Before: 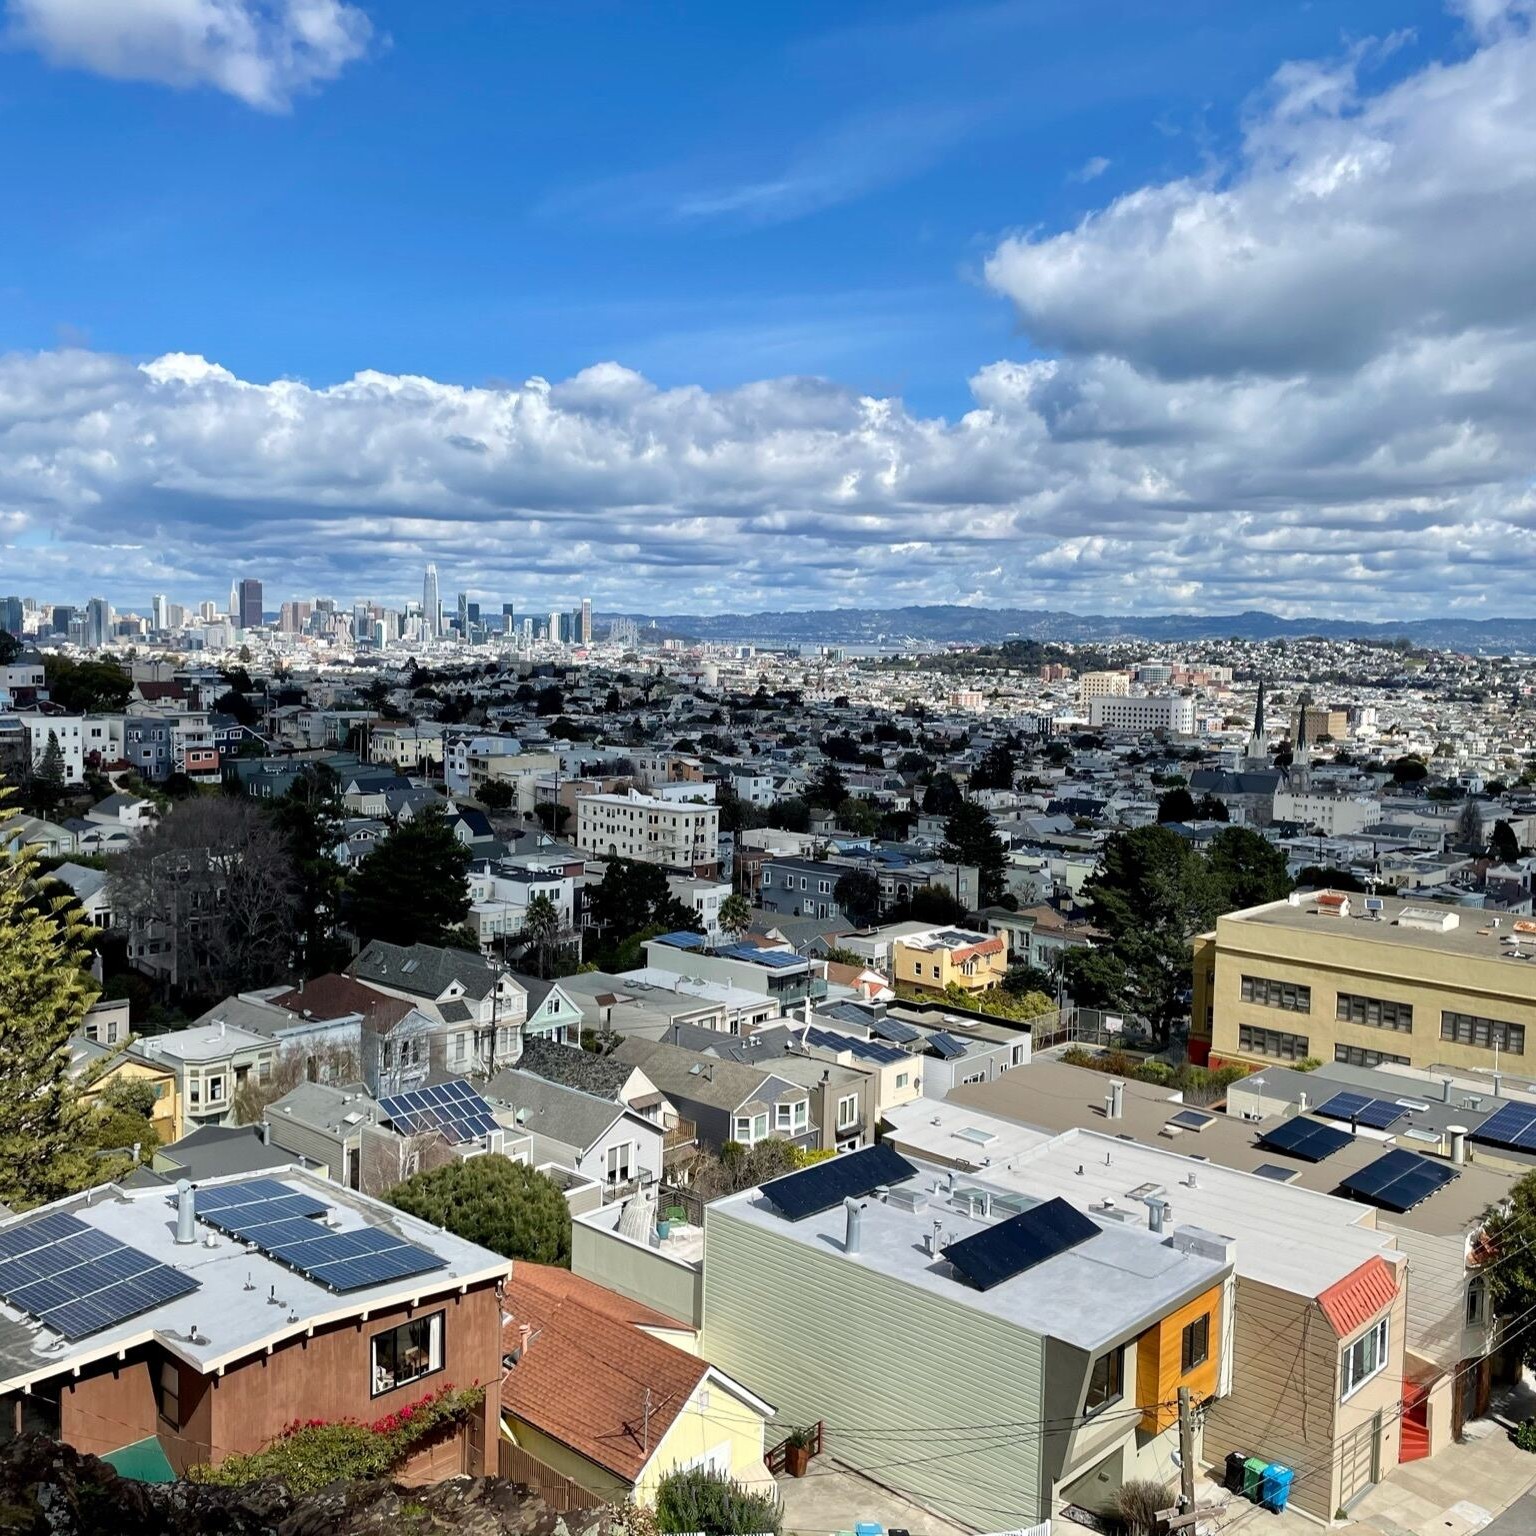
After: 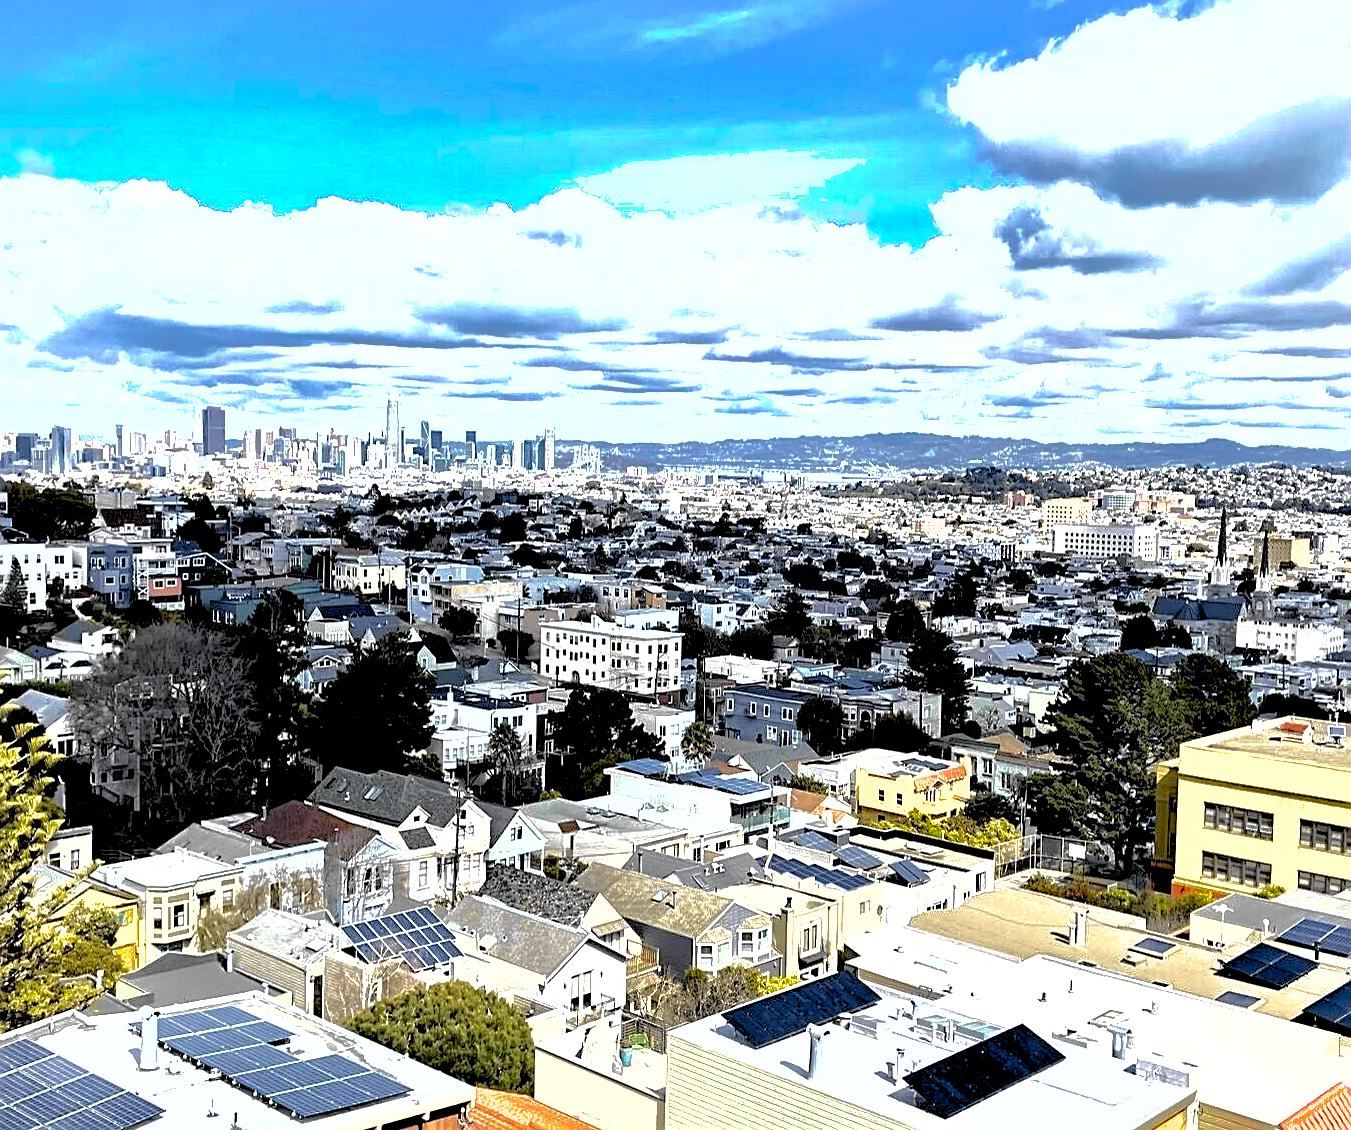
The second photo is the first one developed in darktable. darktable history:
tone curve: curves: ch0 [(0.017, 0) (0.107, 0.071) (0.295, 0.264) (0.447, 0.507) (0.54, 0.618) (0.733, 0.791) (0.879, 0.898) (1, 0.97)]; ch1 [(0, 0) (0.393, 0.415) (0.447, 0.448) (0.485, 0.497) (0.523, 0.515) (0.544, 0.55) (0.59, 0.609) (0.686, 0.686) (1, 1)]; ch2 [(0, 0) (0.369, 0.388) (0.449, 0.431) (0.499, 0.5) (0.521, 0.505) (0.53, 0.538) (0.579, 0.601) (0.669, 0.733) (1, 1)], color space Lab, independent channels, preserve colors none
rgb levels: levels [[0.029, 0.461, 0.922], [0, 0.5, 1], [0, 0.5, 1]]
haze removal: compatibility mode true, adaptive false
crop and rotate: left 2.425%, top 11.305%, right 9.6%, bottom 15.08%
exposure: black level correction 0, exposure 1.6 EV, compensate exposure bias true, compensate highlight preservation false
sharpen: on, module defaults
base curve: curves: ch0 [(0, 0) (0.841, 0.609) (1, 1)]
shadows and highlights: on, module defaults
